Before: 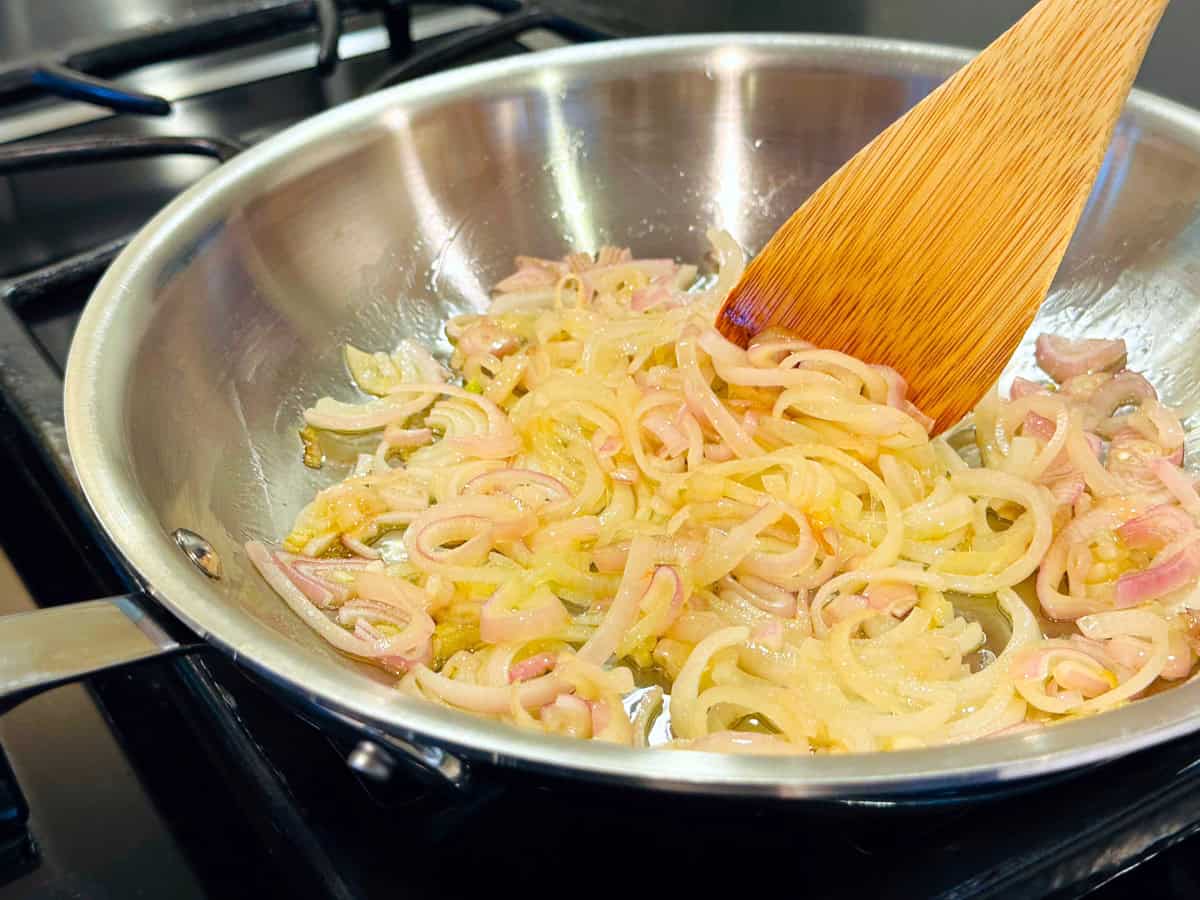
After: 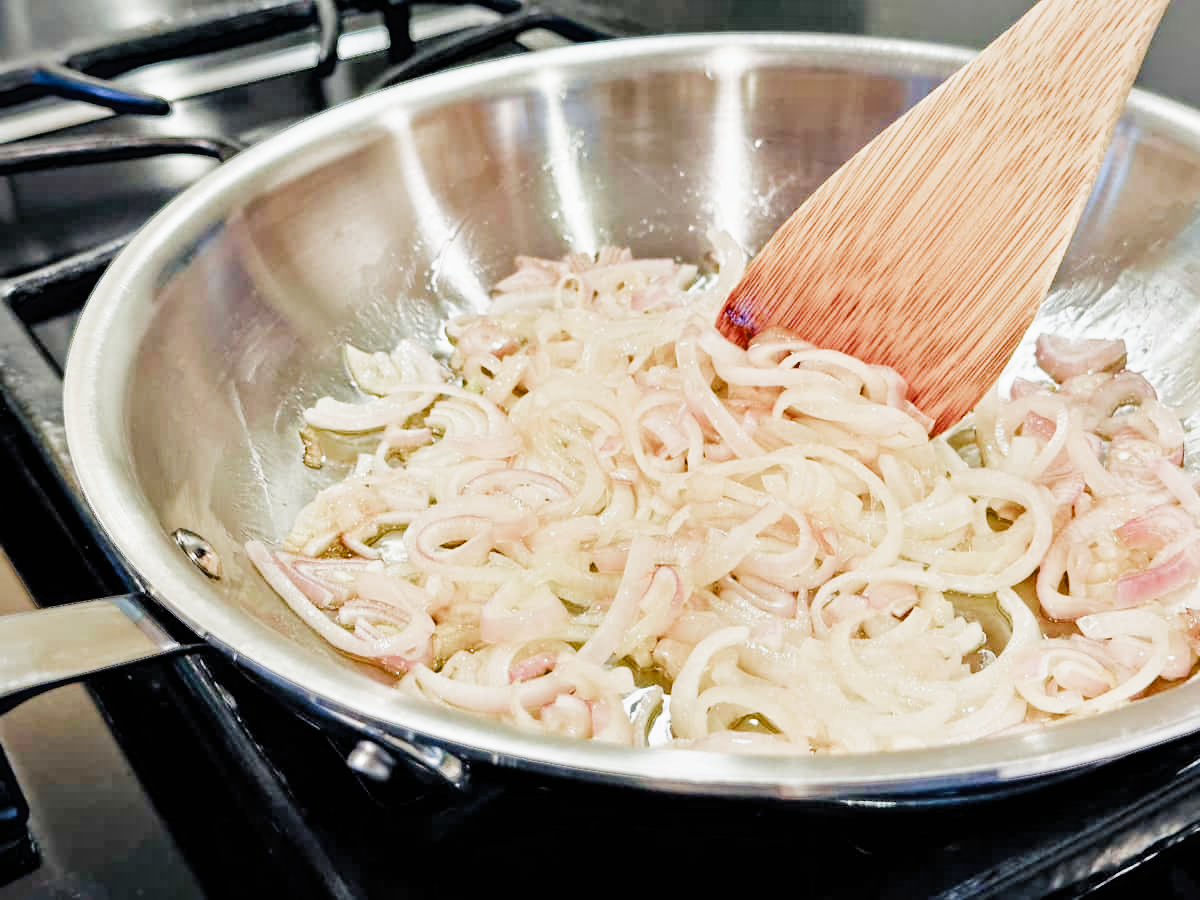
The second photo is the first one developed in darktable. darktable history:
contrast equalizer: octaves 7, y [[0.511, 0.558, 0.631, 0.632, 0.559, 0.512], [0.5 ×6], [0.5 ×6], [0 ×6], [0 ×6]]
shadows and highlights: shadows 11.93, white point adjustment 1.11, highlights -1.56, soften with gaussian
exposure: exposure 1.06 EV, compensate exposure bias true, compensate highlight preservation false
filmic rgb: black relative exposure -7.18 EV, white relative exposure 5.39 EV, hardness 3.03, preserve chrominance RGB euclidean norm (legacy), color science v4 (2020)
